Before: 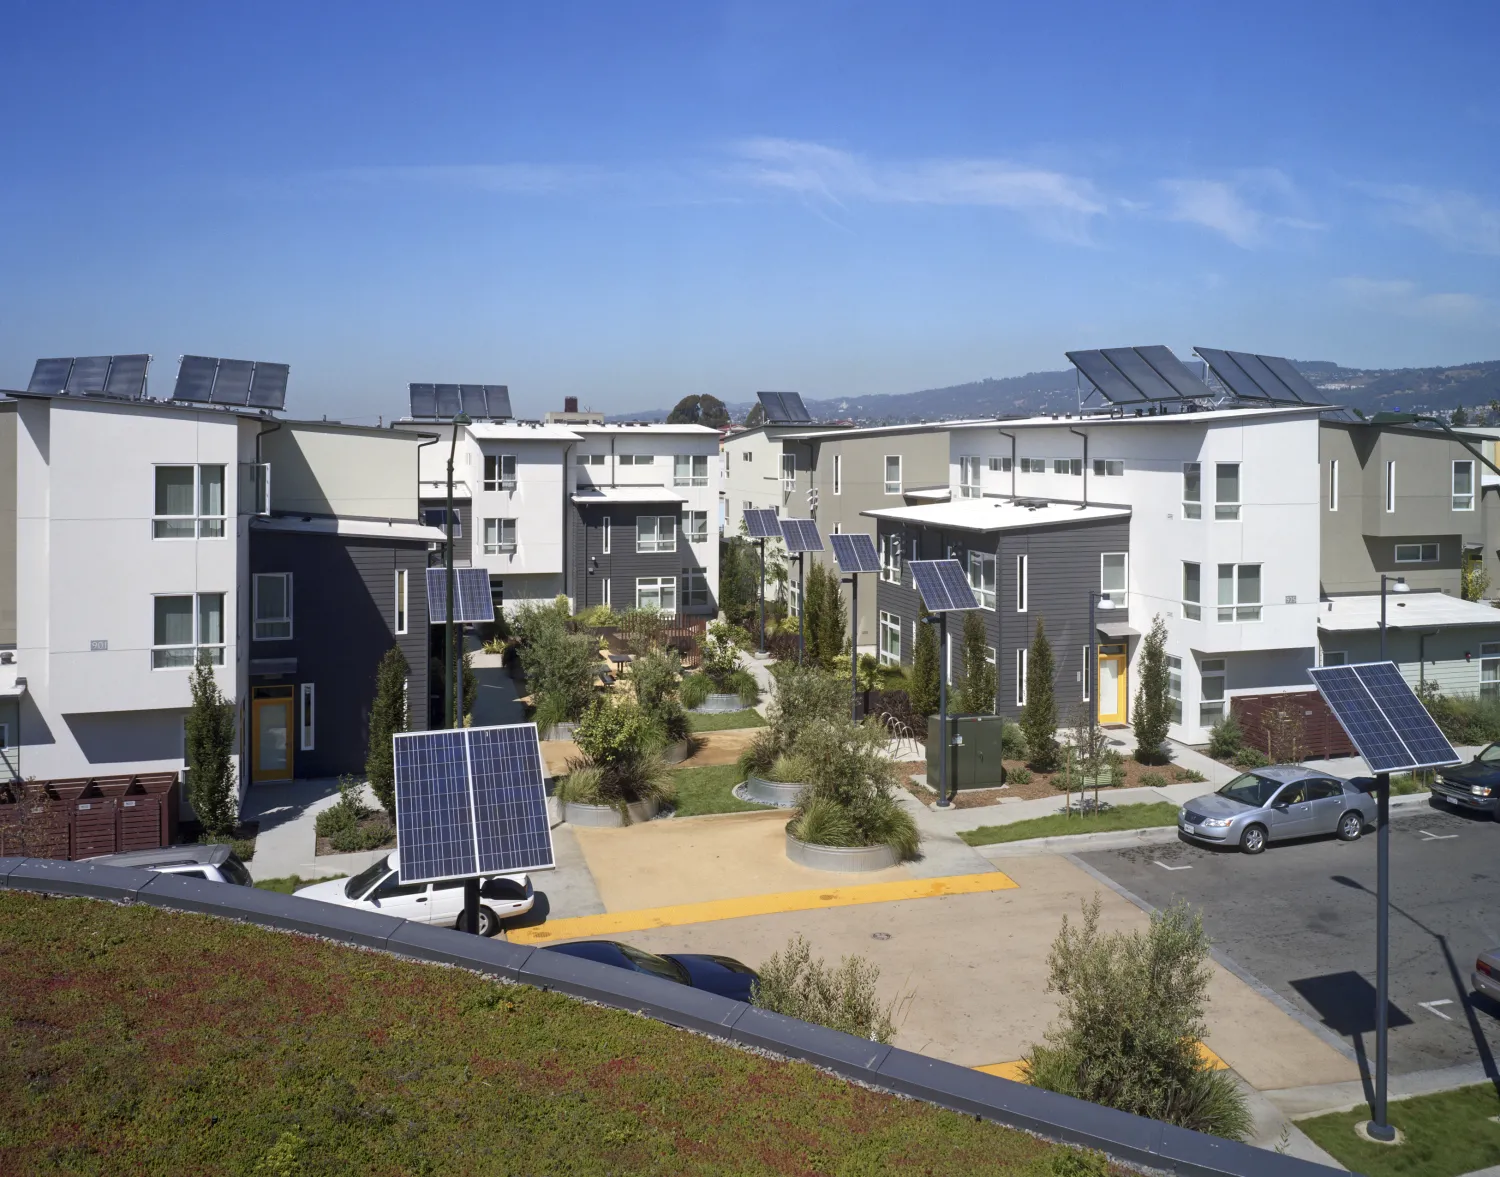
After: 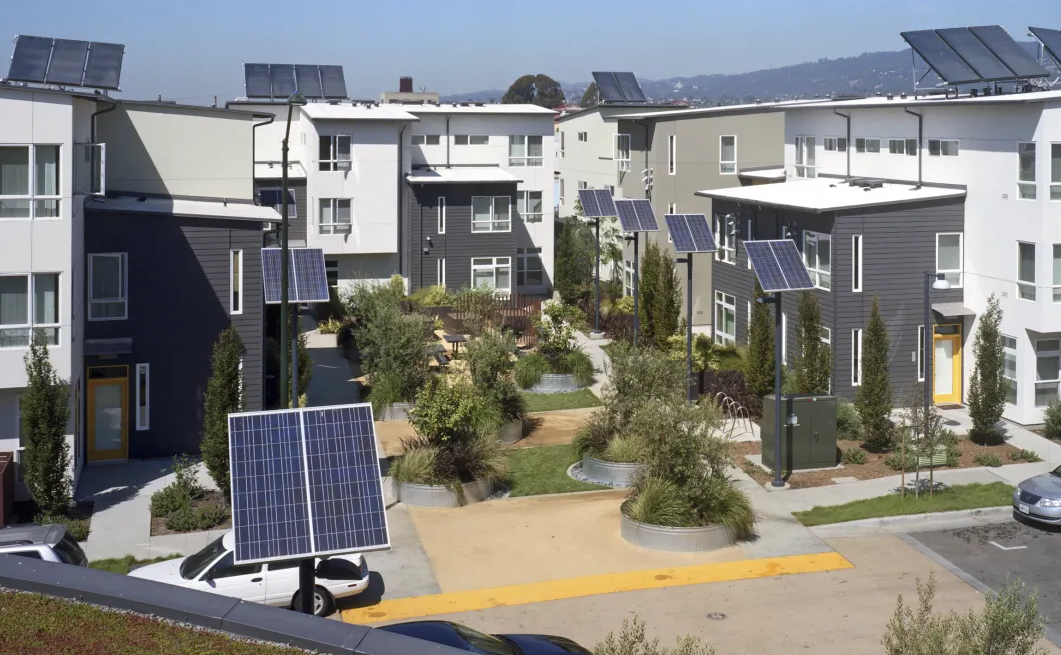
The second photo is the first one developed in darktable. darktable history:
crop: left 11.018%, top 27.258%, right 18.238%, bottom 17.047%
